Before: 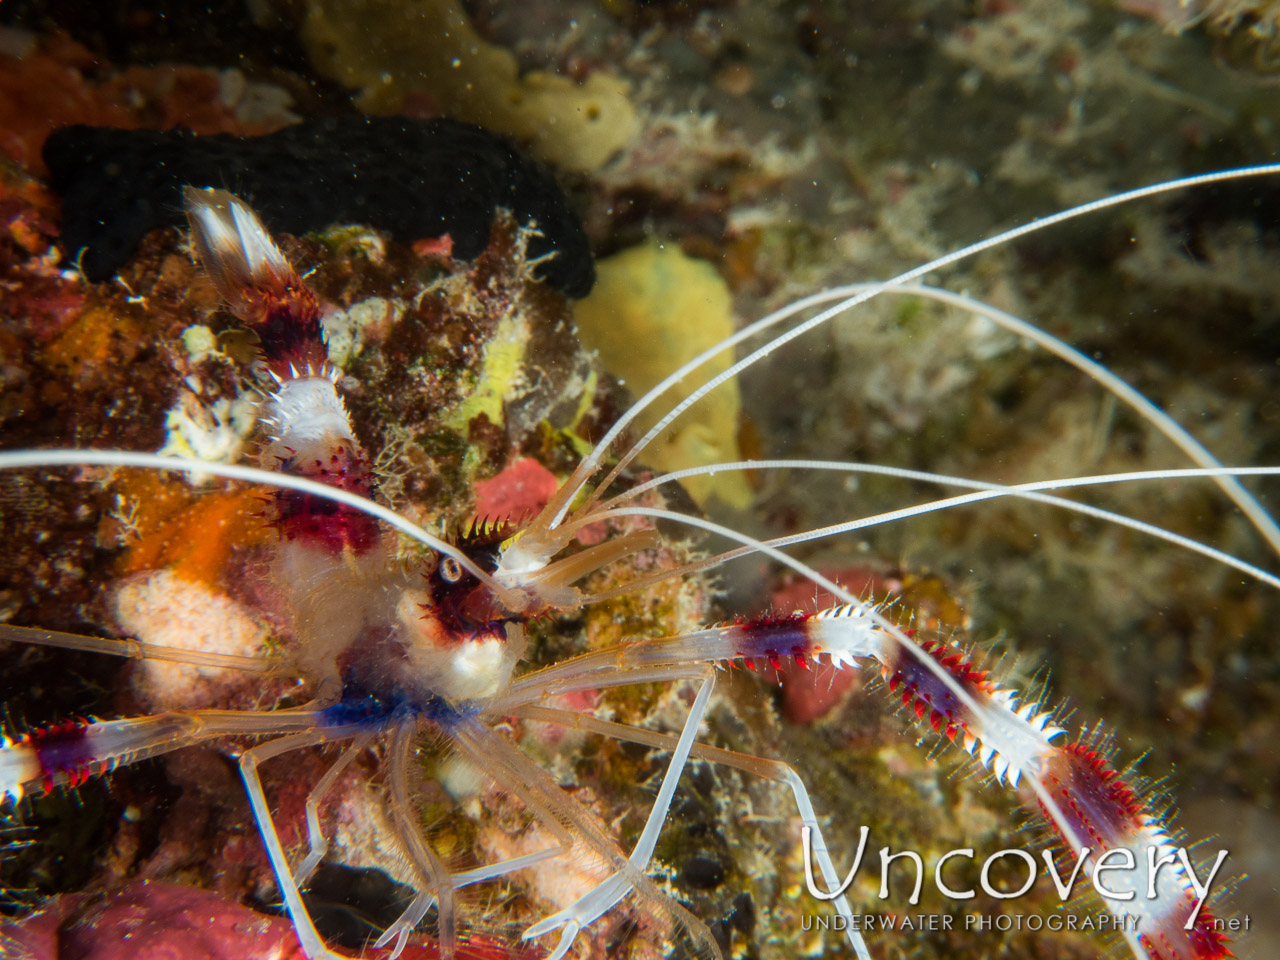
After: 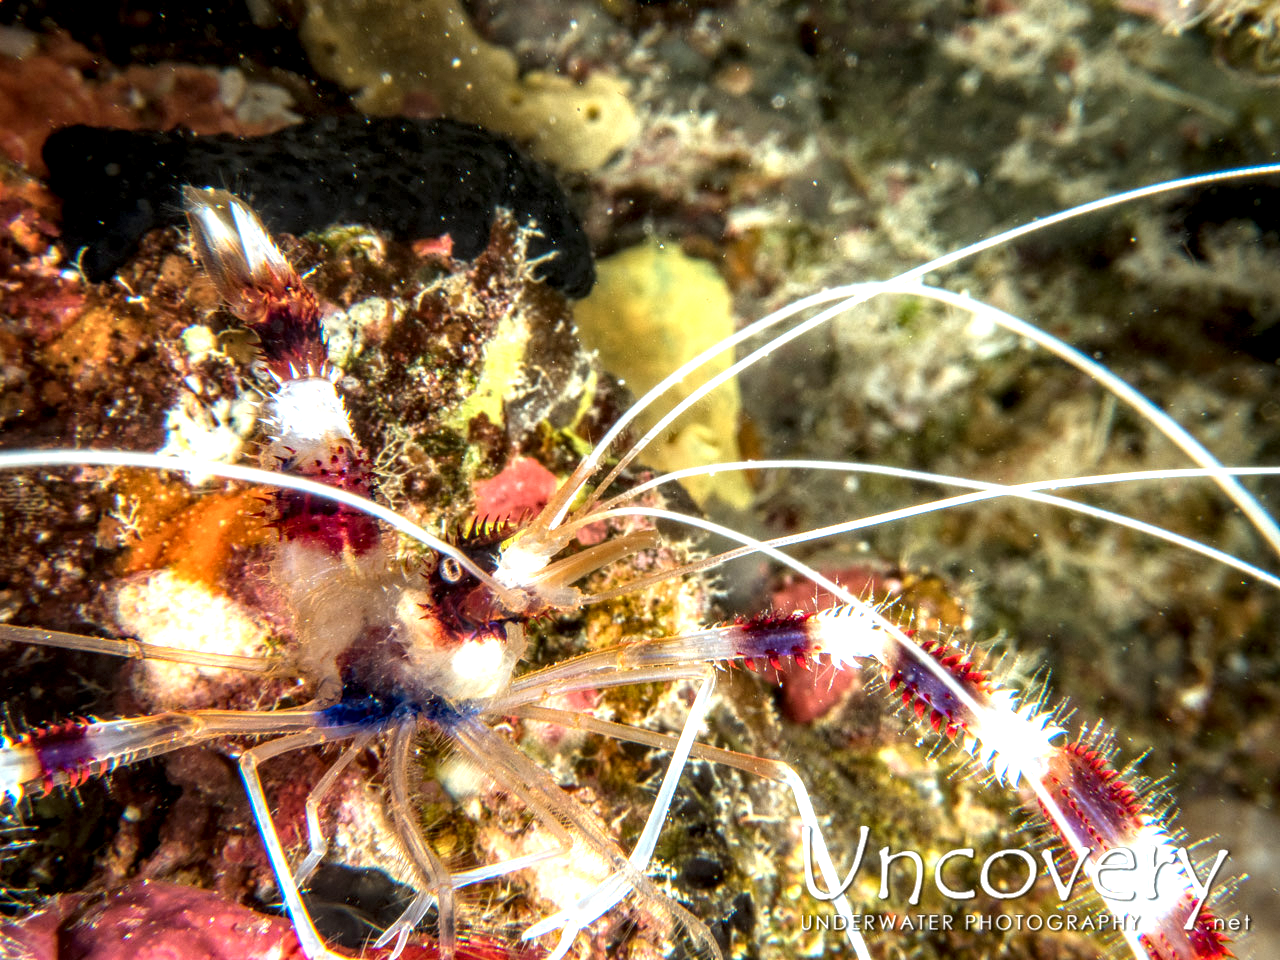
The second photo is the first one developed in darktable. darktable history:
local contrast: highlights 0%, shadows 0%, detail 182%
exposure: black level correction 0, exposure 0.95 EV, compensate exposure bias true, compensate highlight preservation false
